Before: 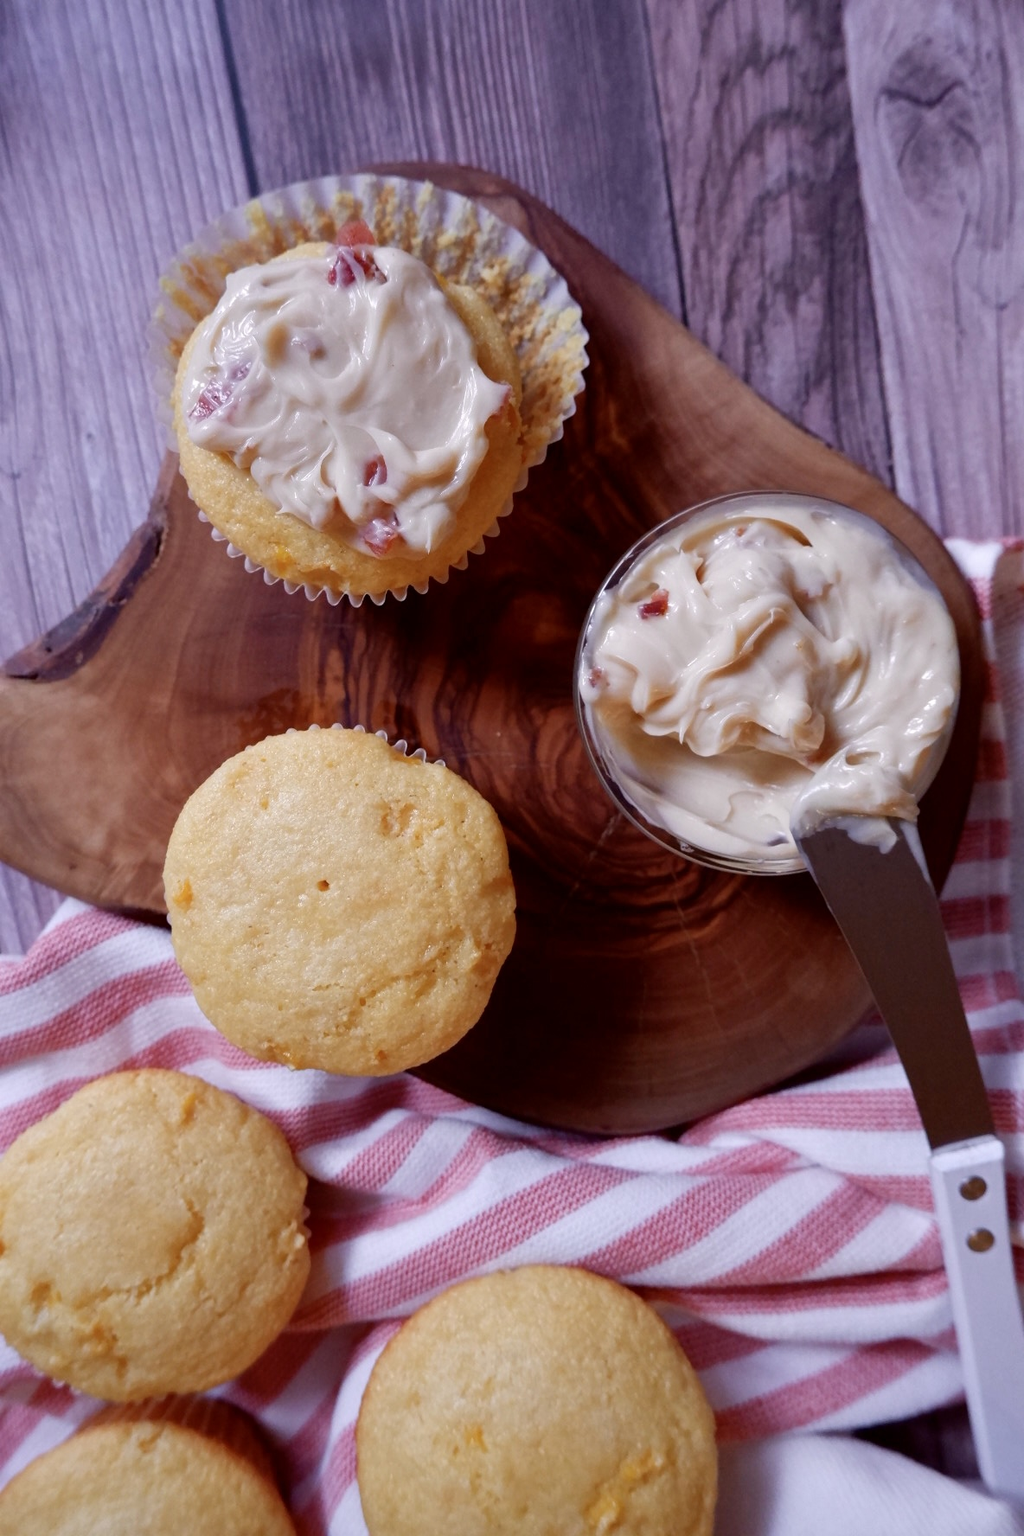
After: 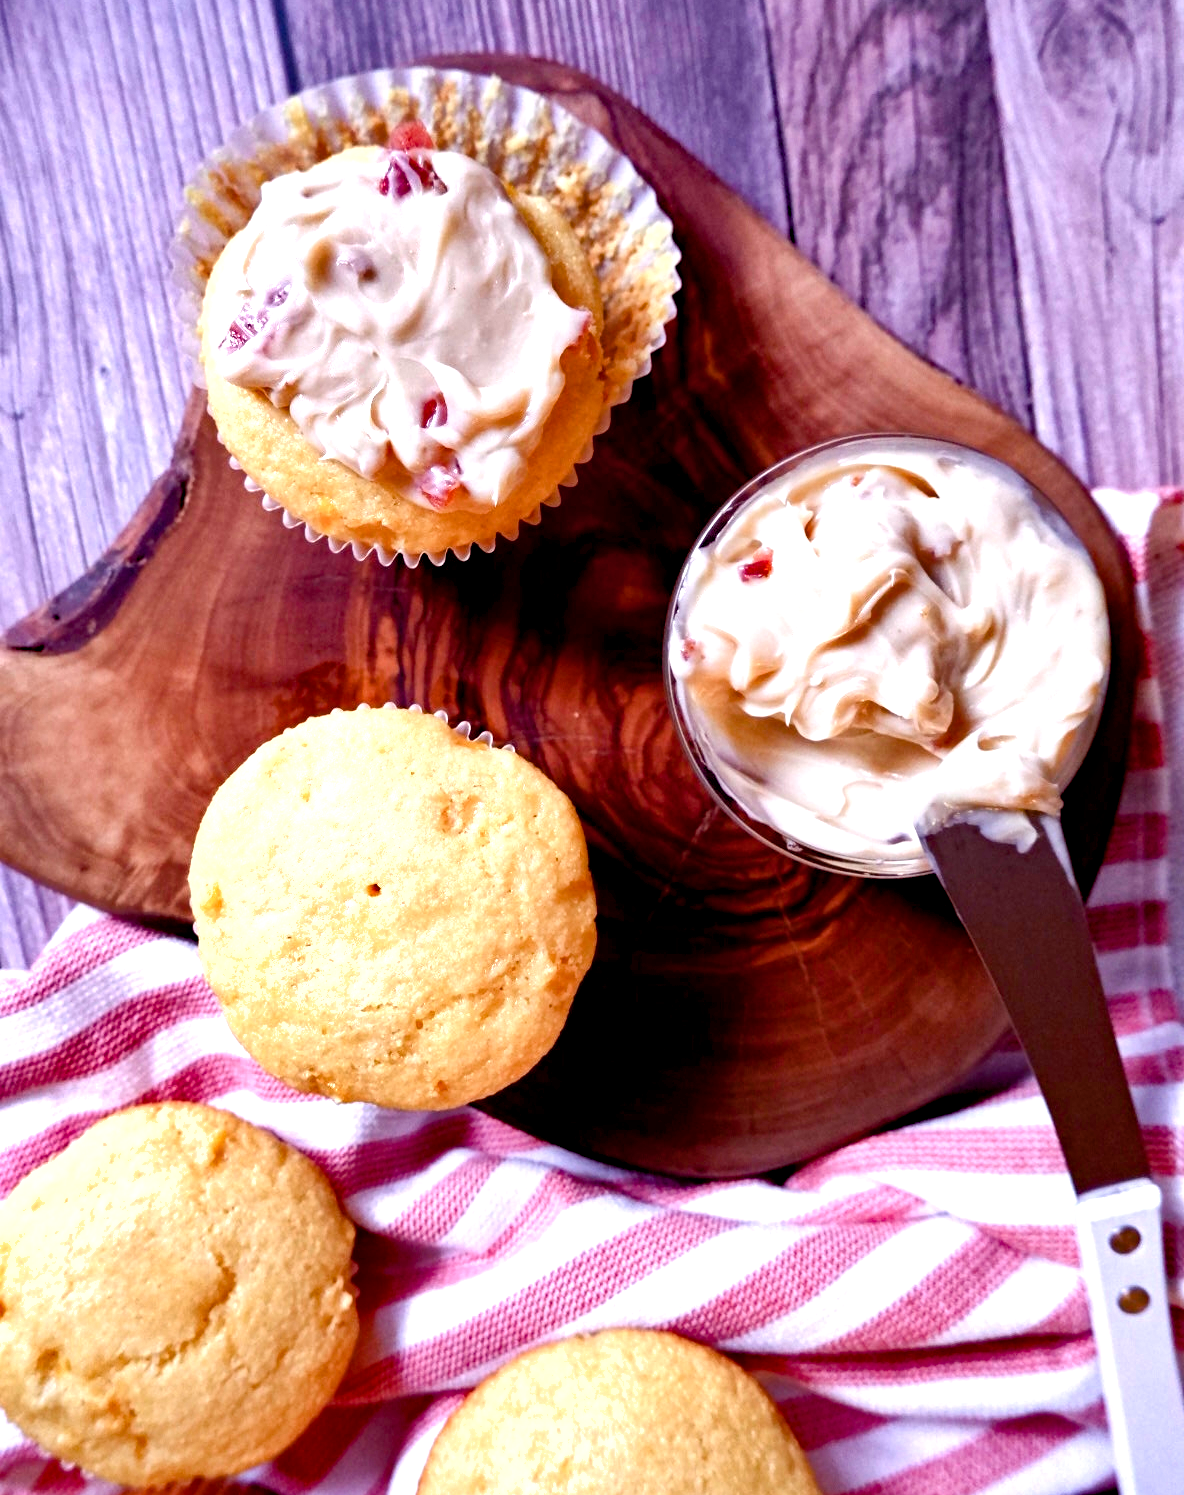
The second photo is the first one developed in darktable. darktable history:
haze removal: adaptive false
shadows and highlights: shadows 5.85, soften with gaussian
tone equalizer: -8 EV -0.396 EV, -7 EV -0.396 EV, -6 EV -0.359 EV, -5 EV -0.258 EV, -3 EV 0.217 EV, -2 EV 0.339 EV, -1 EV 0.386 EV, +0 EV 0.404 EV, edges refinement/feathering 500, mask exposure compensation -1.57 EV, preserve details no
color balance rgb: shadows lift › chroma 3.339%, shadows lift › hue 280.02°, highlights gain › luminance 14.55%, global offset › luminance -0.257%, perceptual saturation grading › global saturation 1%, perceptual saturation grading › highlights -31.699%, perceptual saturation grading › mid-tones 5.788%, perceptual saturation grading › shadows 17.199%, global vibrance 10.75%
contrast brightness saturation: contrast 0.033, brightness 0.057, saturation 0.135
crop: top 7.564%, bottom 8.229%
local contrast: highlights 104%, shadows 100%, detail 119%, midtone range 0.2
exposure: exposure 0.605 EV, compensate highlight preservation false
